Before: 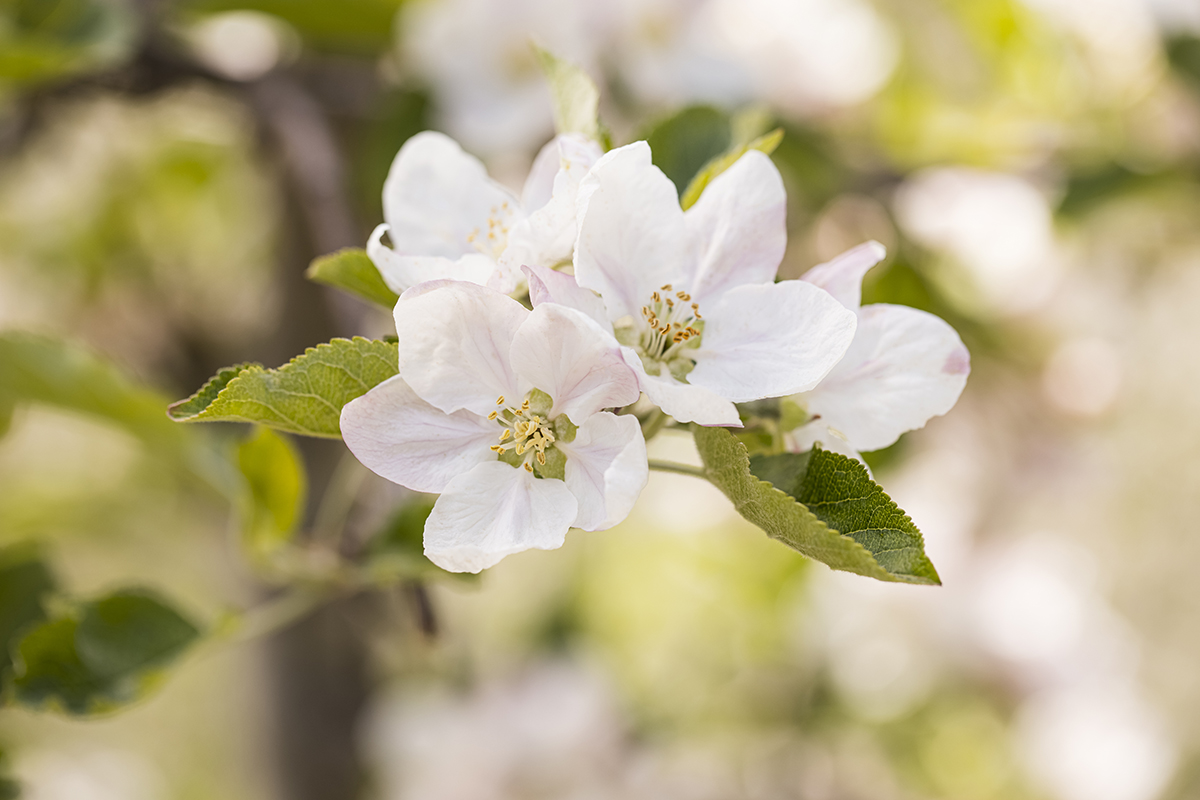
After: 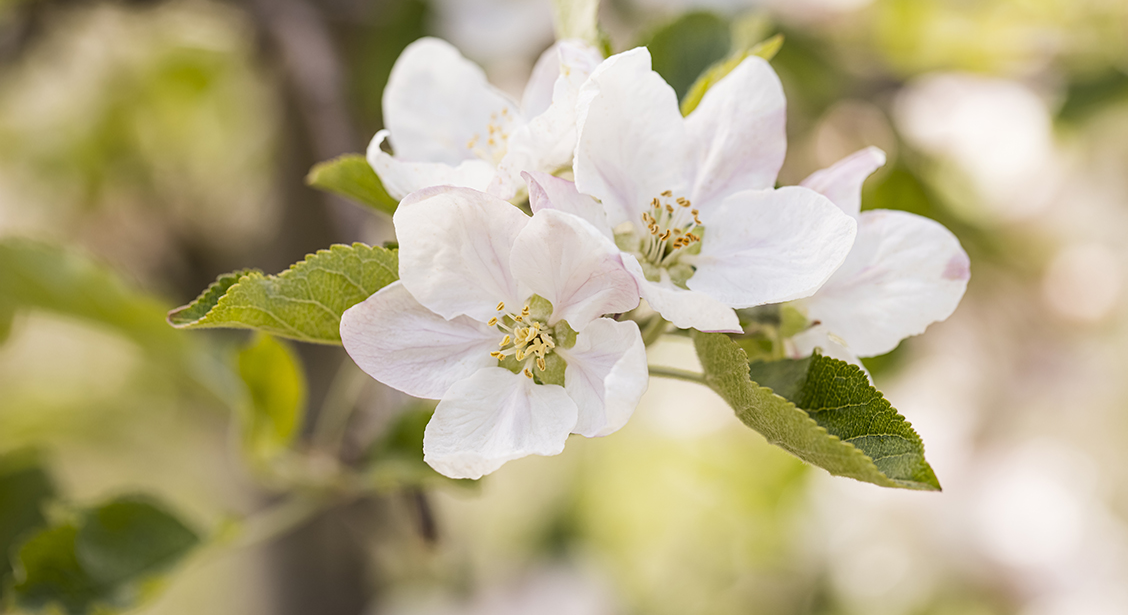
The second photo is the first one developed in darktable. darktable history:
crop and rotate: angle 0.051°, top 11.766%, right 5.834%, bottom 11.217%
